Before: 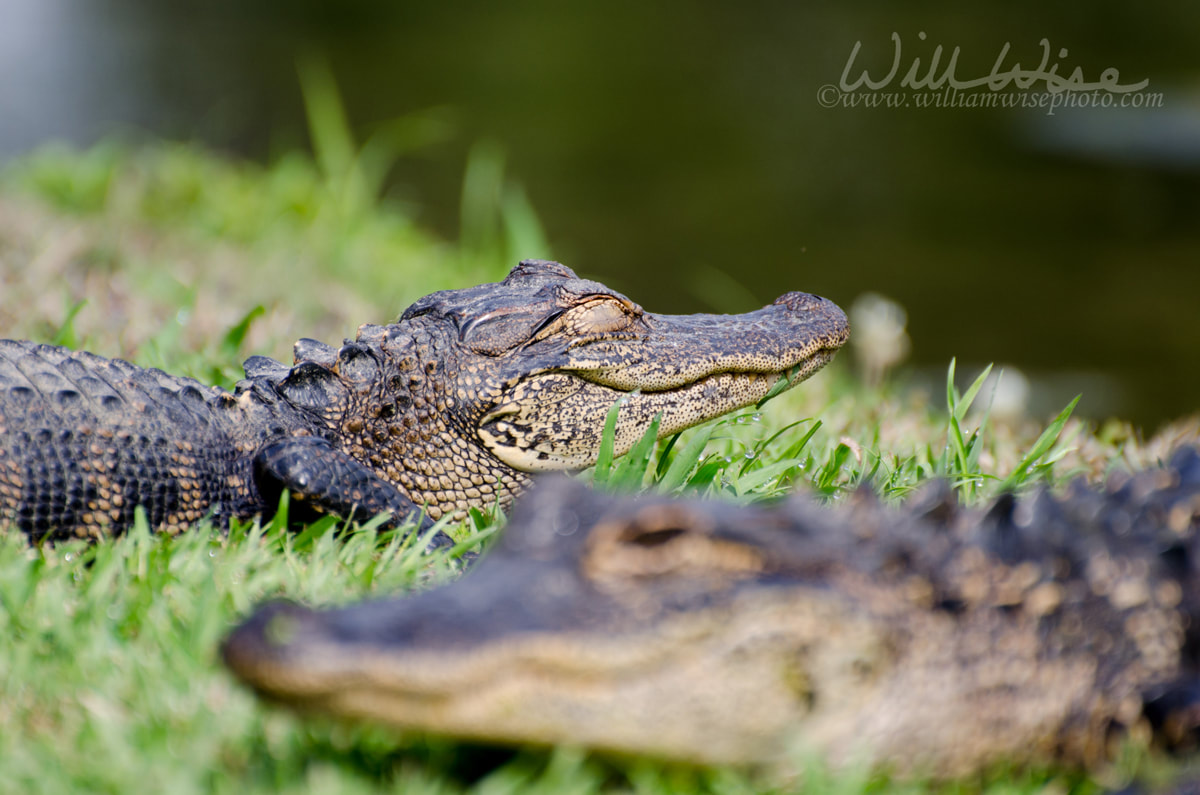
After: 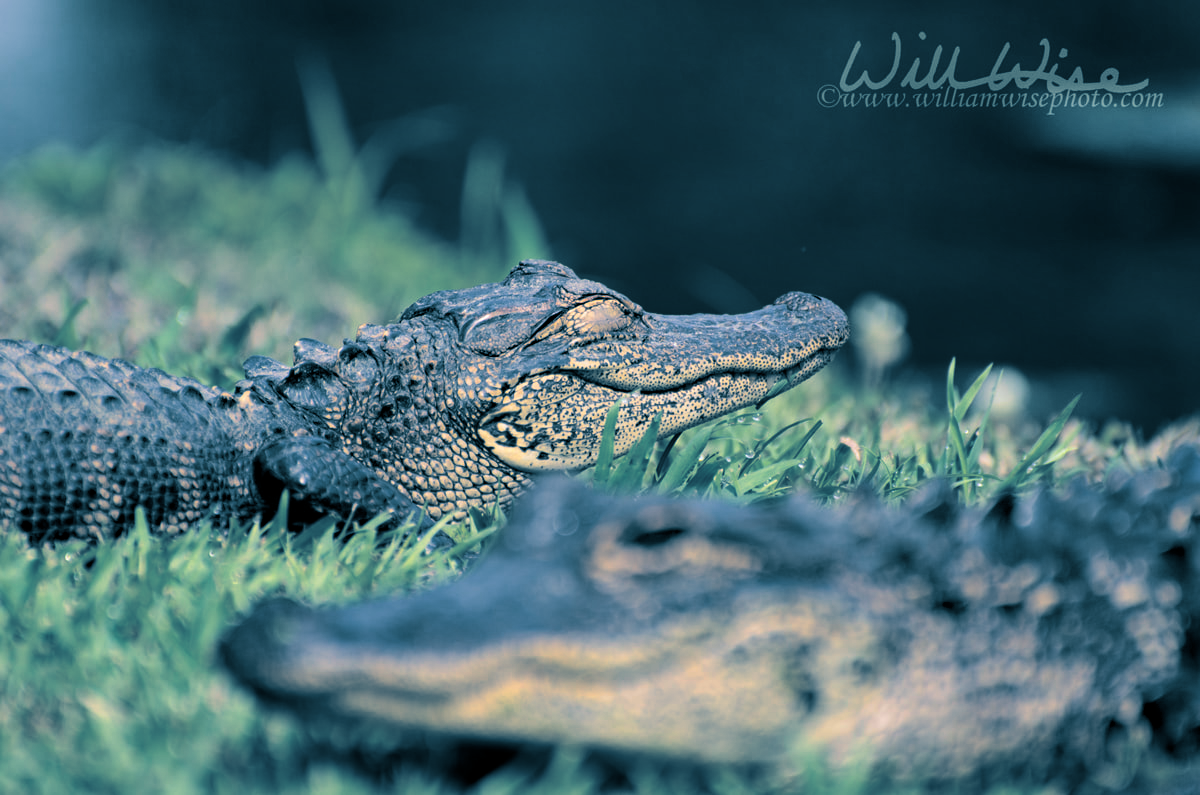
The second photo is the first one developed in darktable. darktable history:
split-toning: shadows › hue 212.4°, balance -70
shadows and highlights: shadows 49, highlights -41, soften with gaussian
haze removal: adaptive false
color balance rgb: linear chroma grading › global chroma 15%, perceptual saturation grading › global saturation 30%
white balance: red 1.009, blue 0.985
